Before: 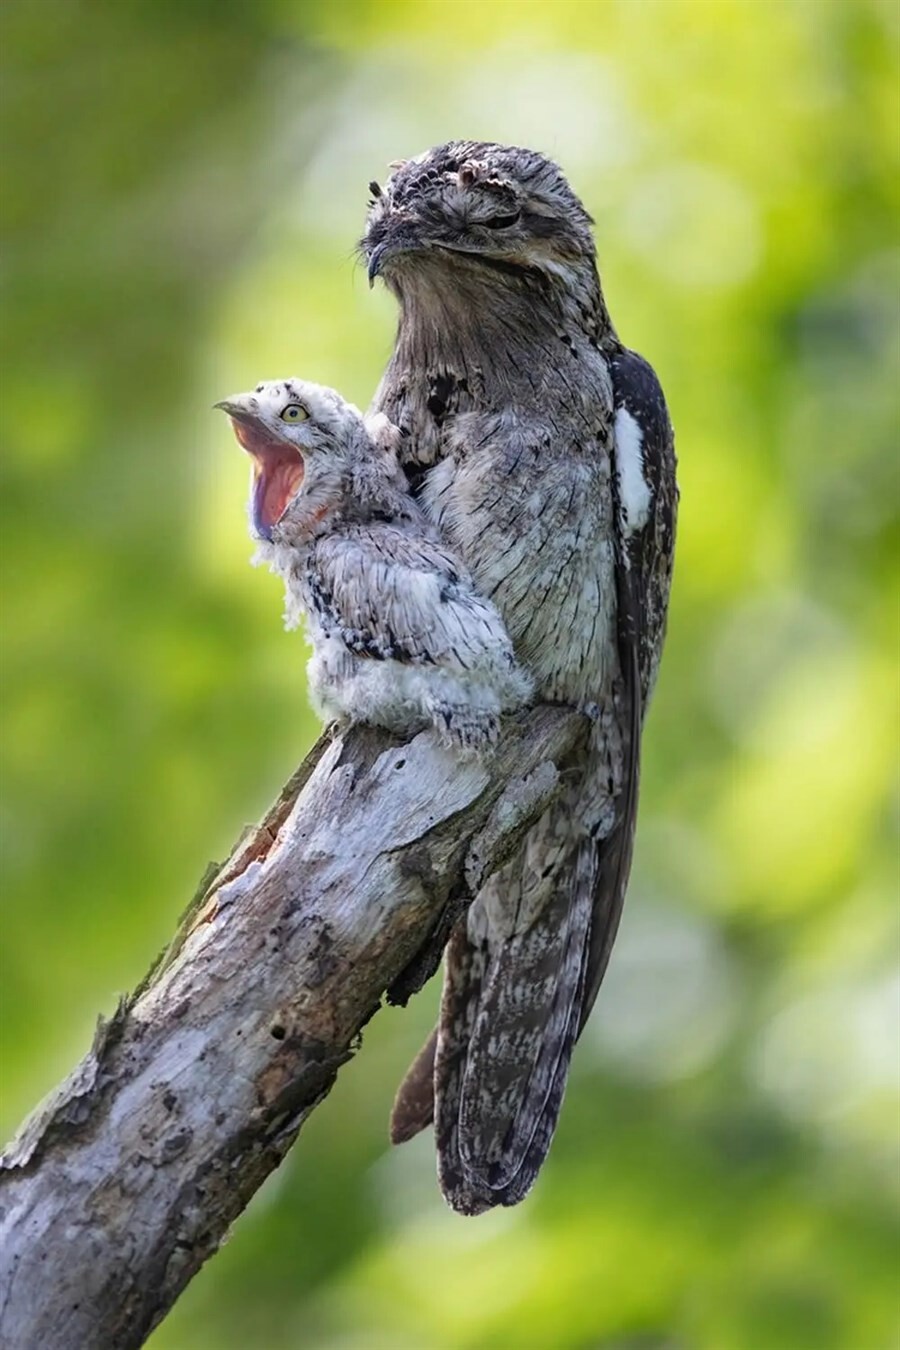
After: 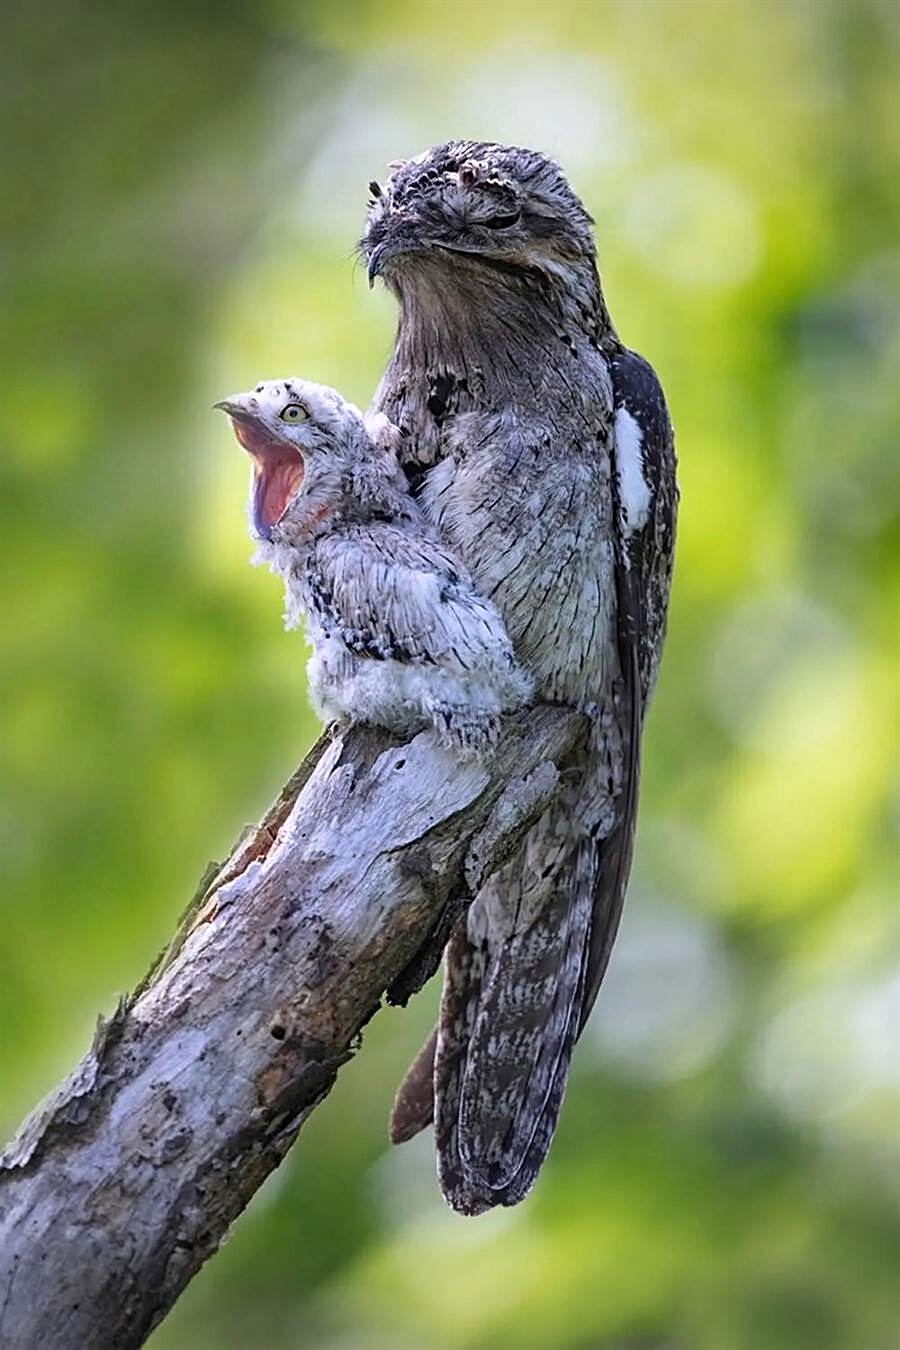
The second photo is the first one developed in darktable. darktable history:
vignetting: on, module defaults
sharpen: on, module defaults
white balance: red 1.004, blue 1.096
